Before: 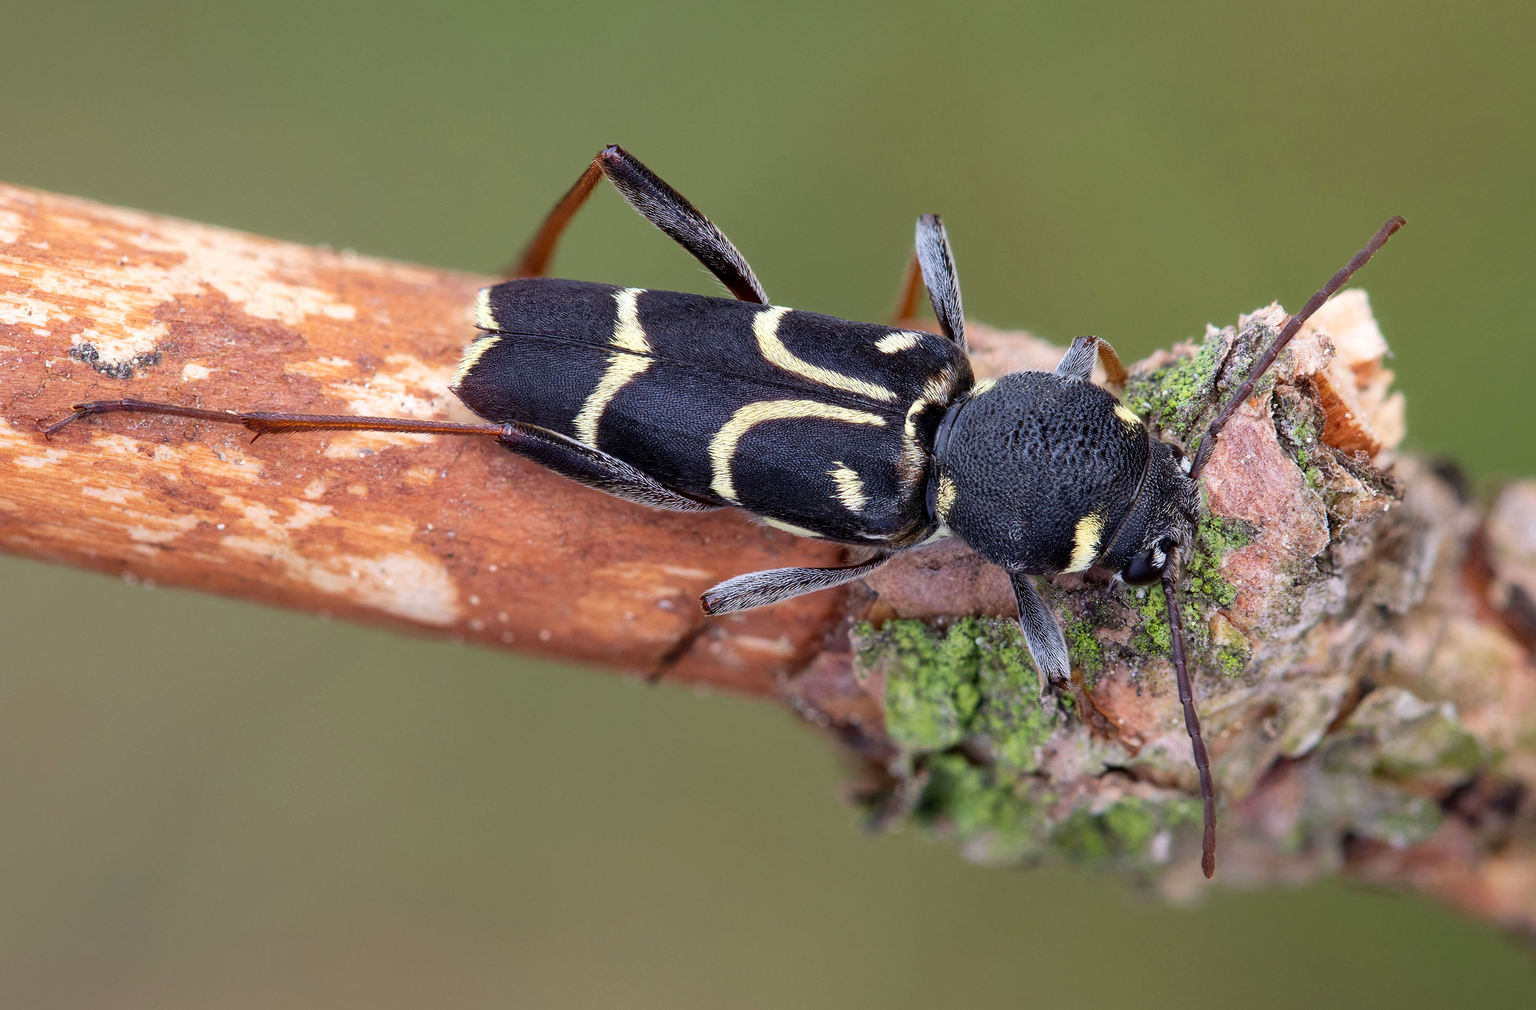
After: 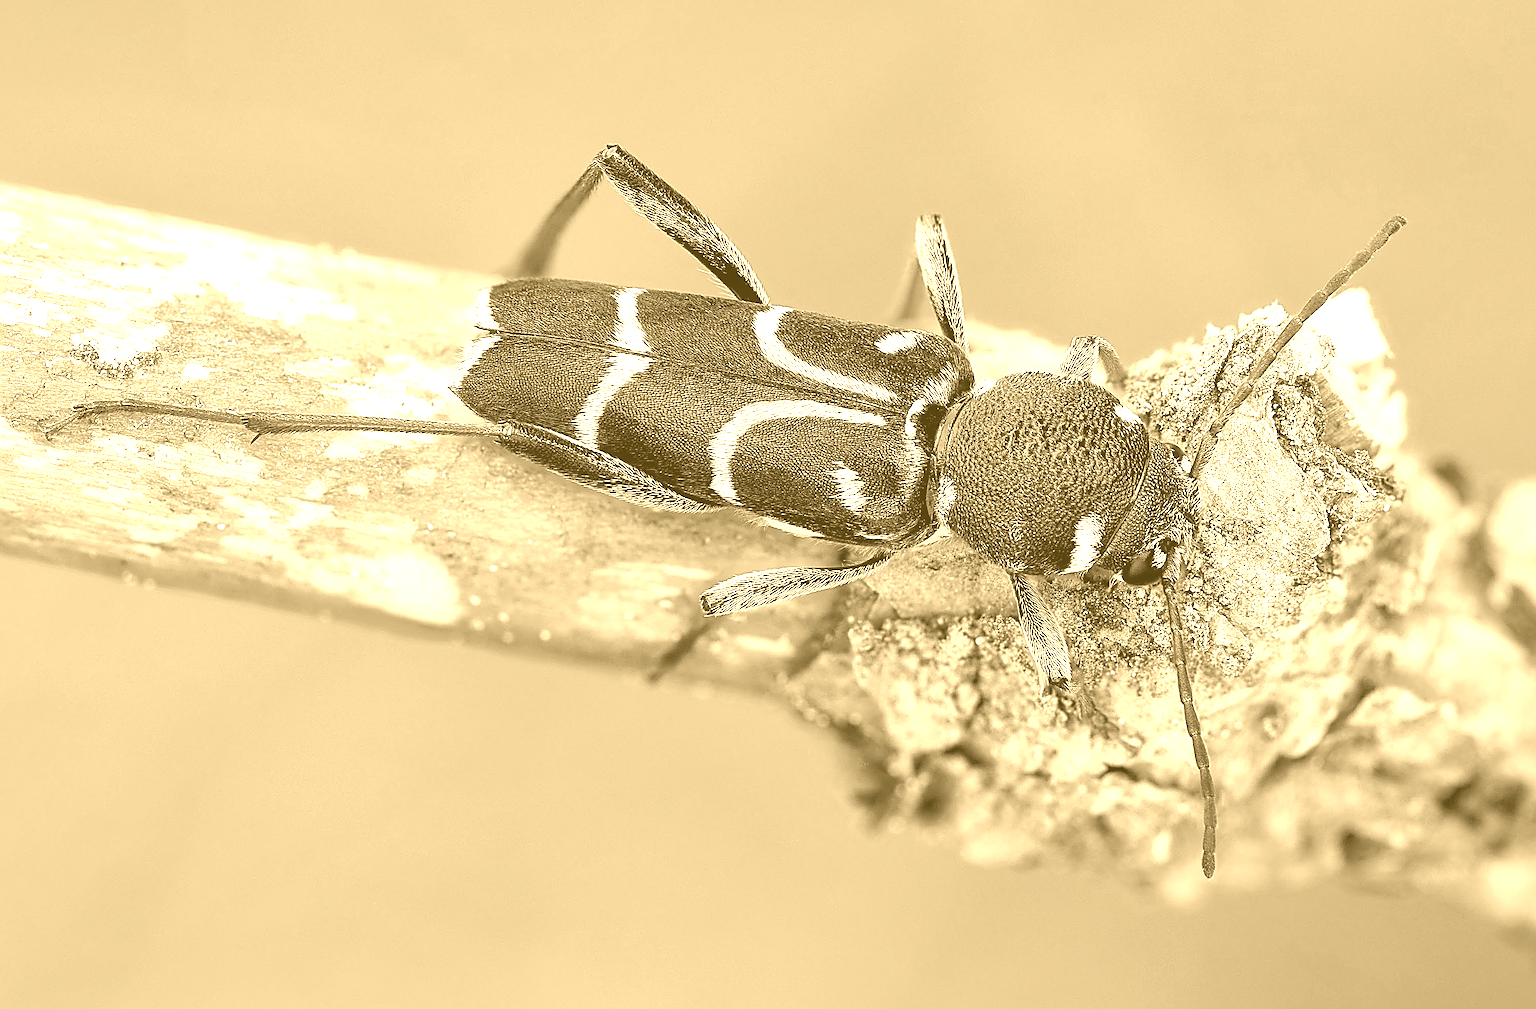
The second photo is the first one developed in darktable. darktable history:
tone curve: curves: ch0 [(0, 0) (0.004, 0.001) (0.133, 0.112) (0.325, 0.362) (0.832, 0.893) (1, 1)], color space Lab, linked channels, preserve colors none
shadows and highlights: on, module defaults
sharpen: amount 2
colorize: hue 36°, source mix 100%
